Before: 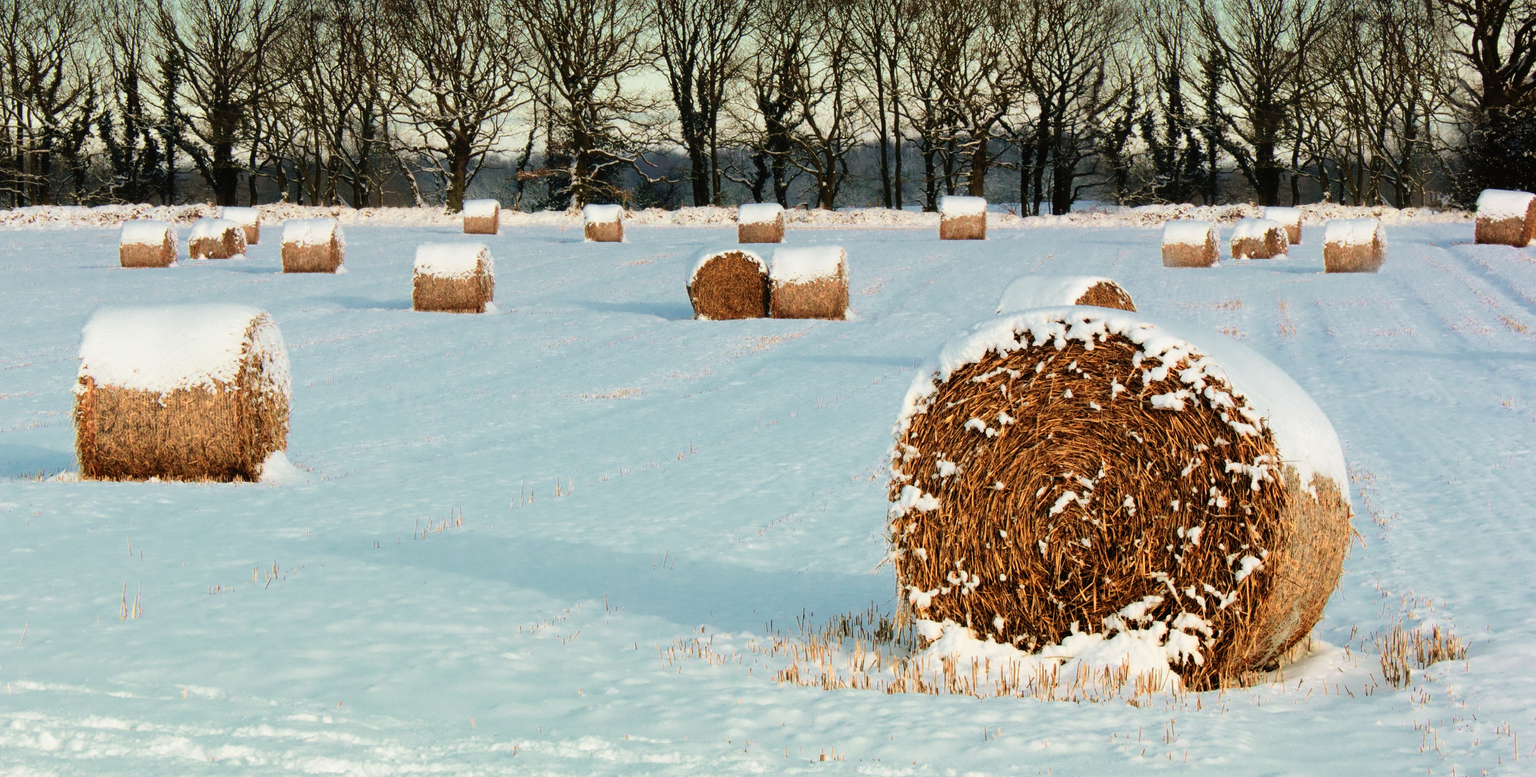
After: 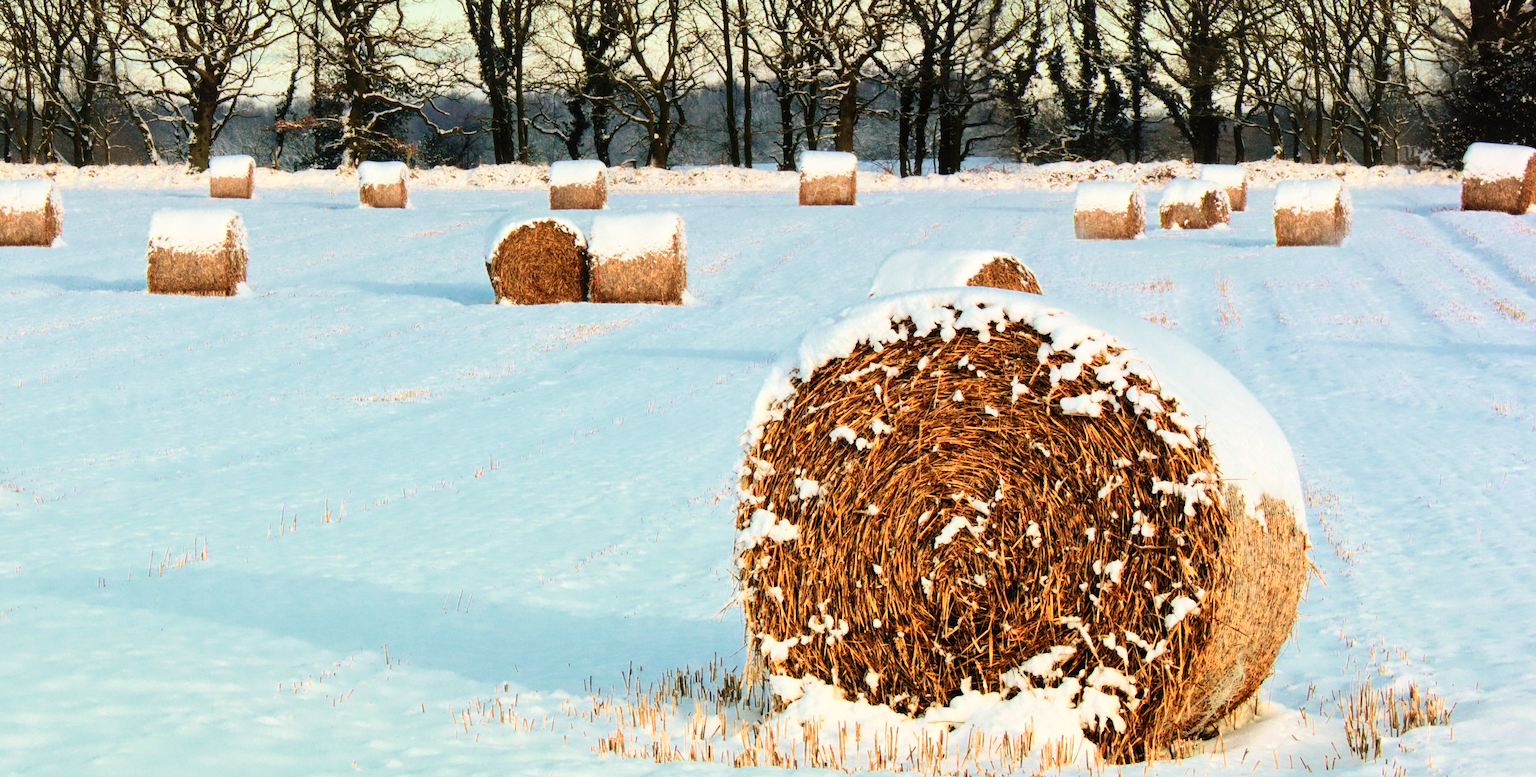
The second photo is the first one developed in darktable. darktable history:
crop: left 19.159%, top 9.58%, bottom 9.58%
local contrast: mode bilateral grid, contrast 20, coarseness 50, detail 120%, midtone range 0.2
contrast brightness saturation: contrast 0.2, brightness 0.16, saturation 0.22
